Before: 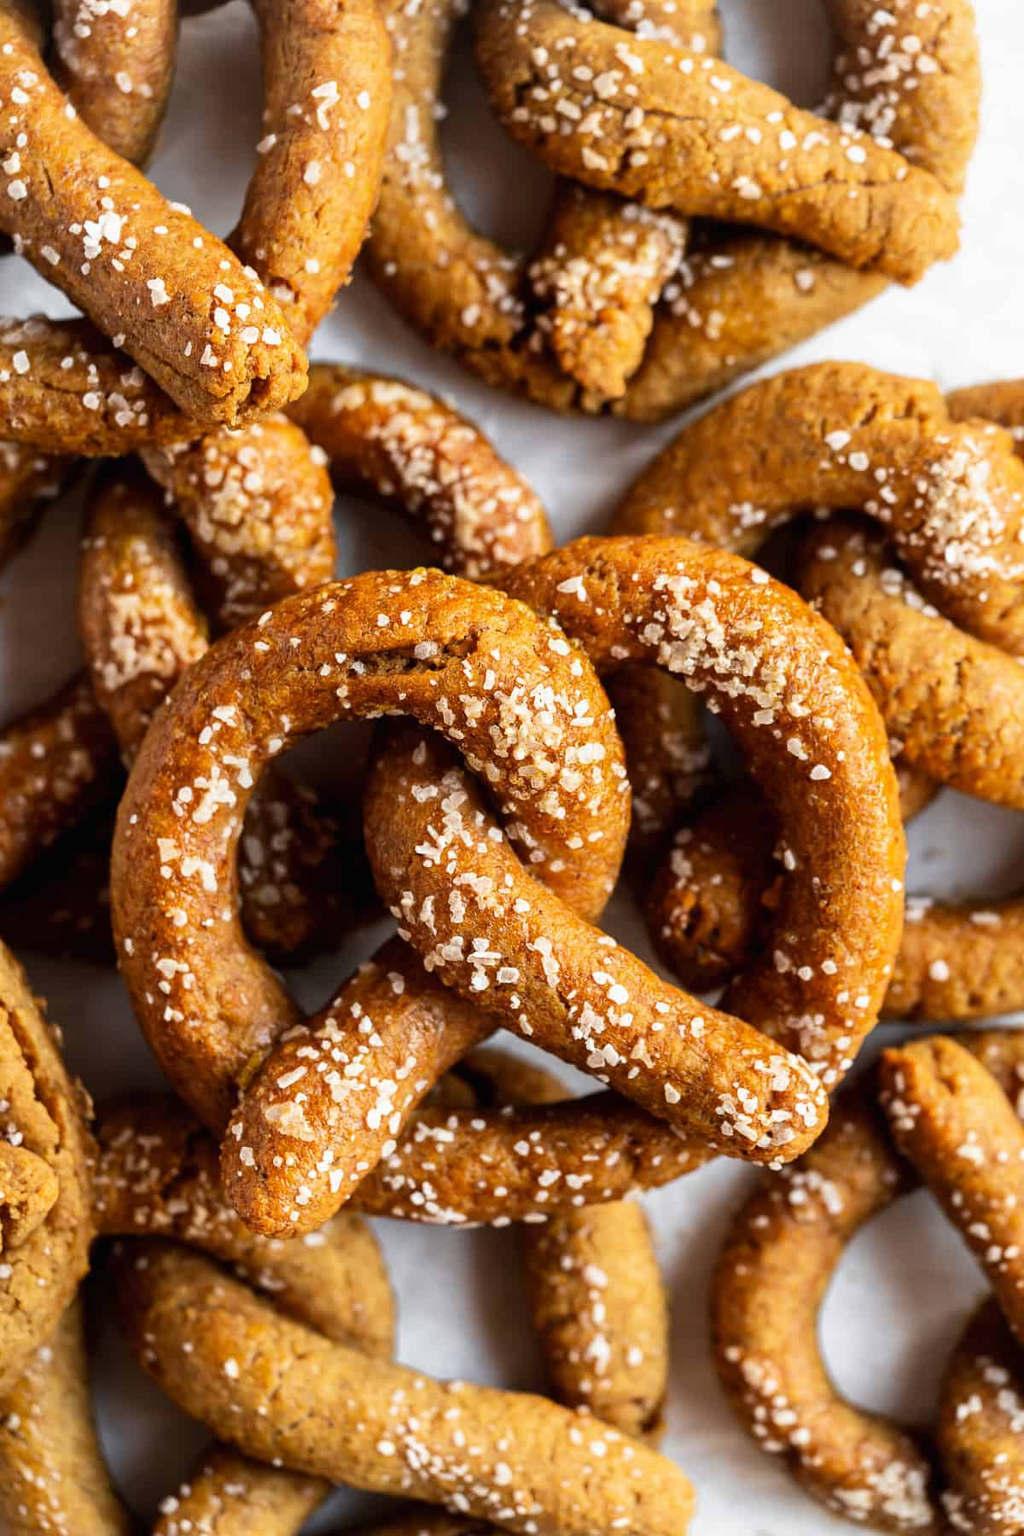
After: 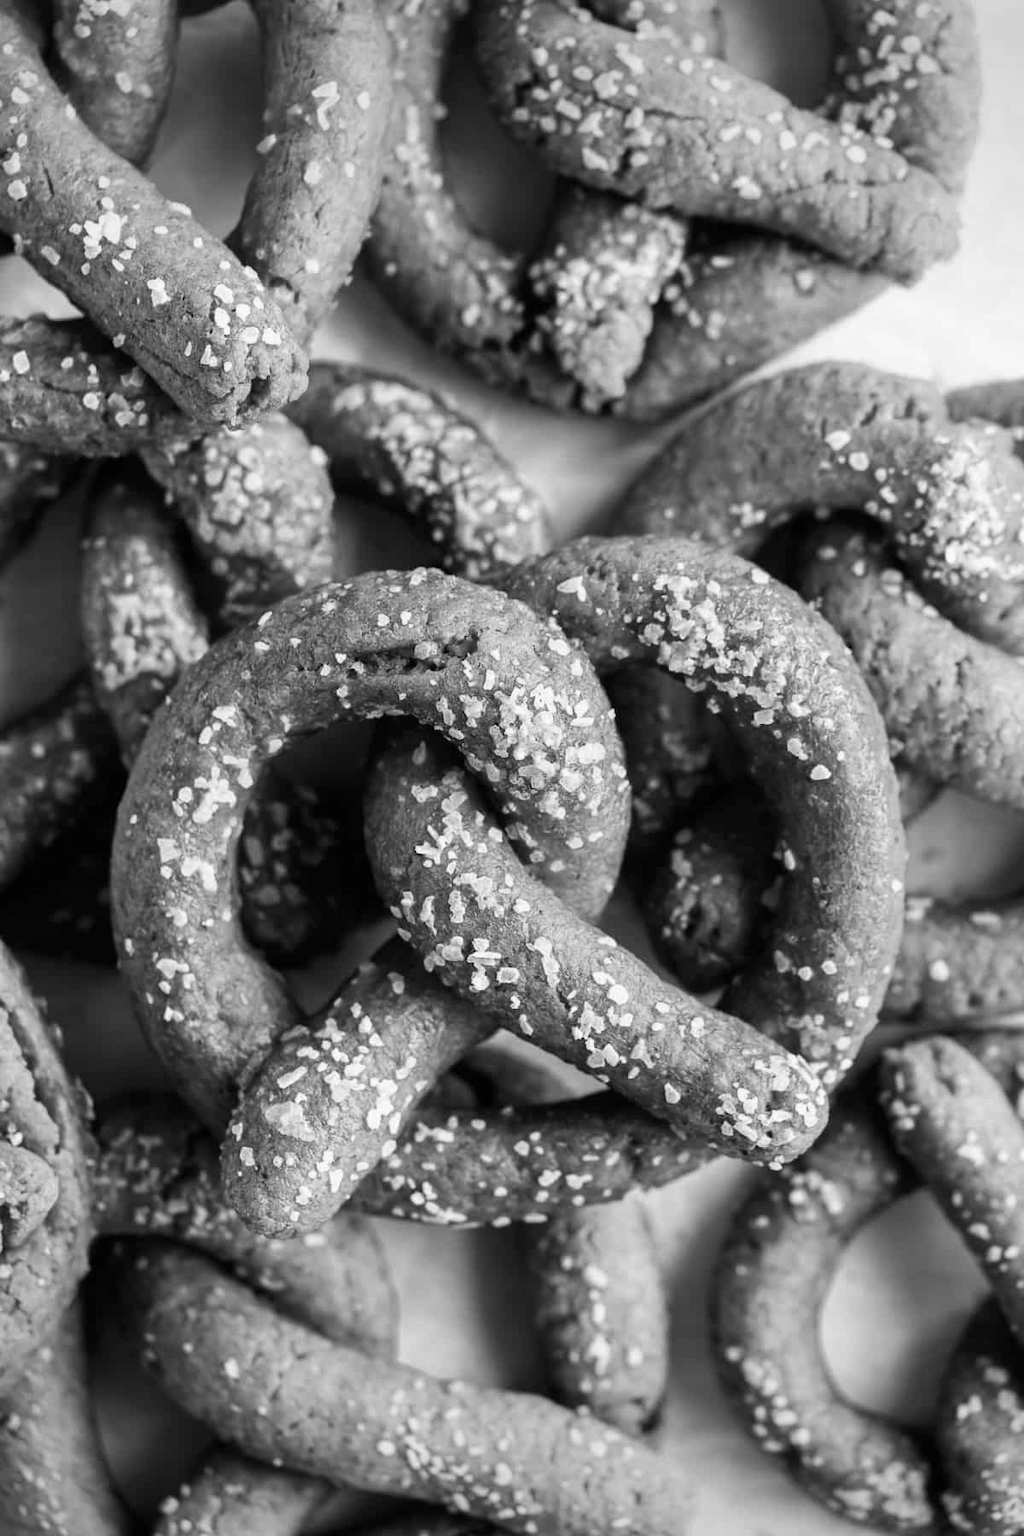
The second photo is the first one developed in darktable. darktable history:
vignetting: fall-off start 100%, brightness -0.282, width/height ratio 1.31
monochrome: a -6.99, b 35.61, size 1.4
white balance: red 1, blue 1
